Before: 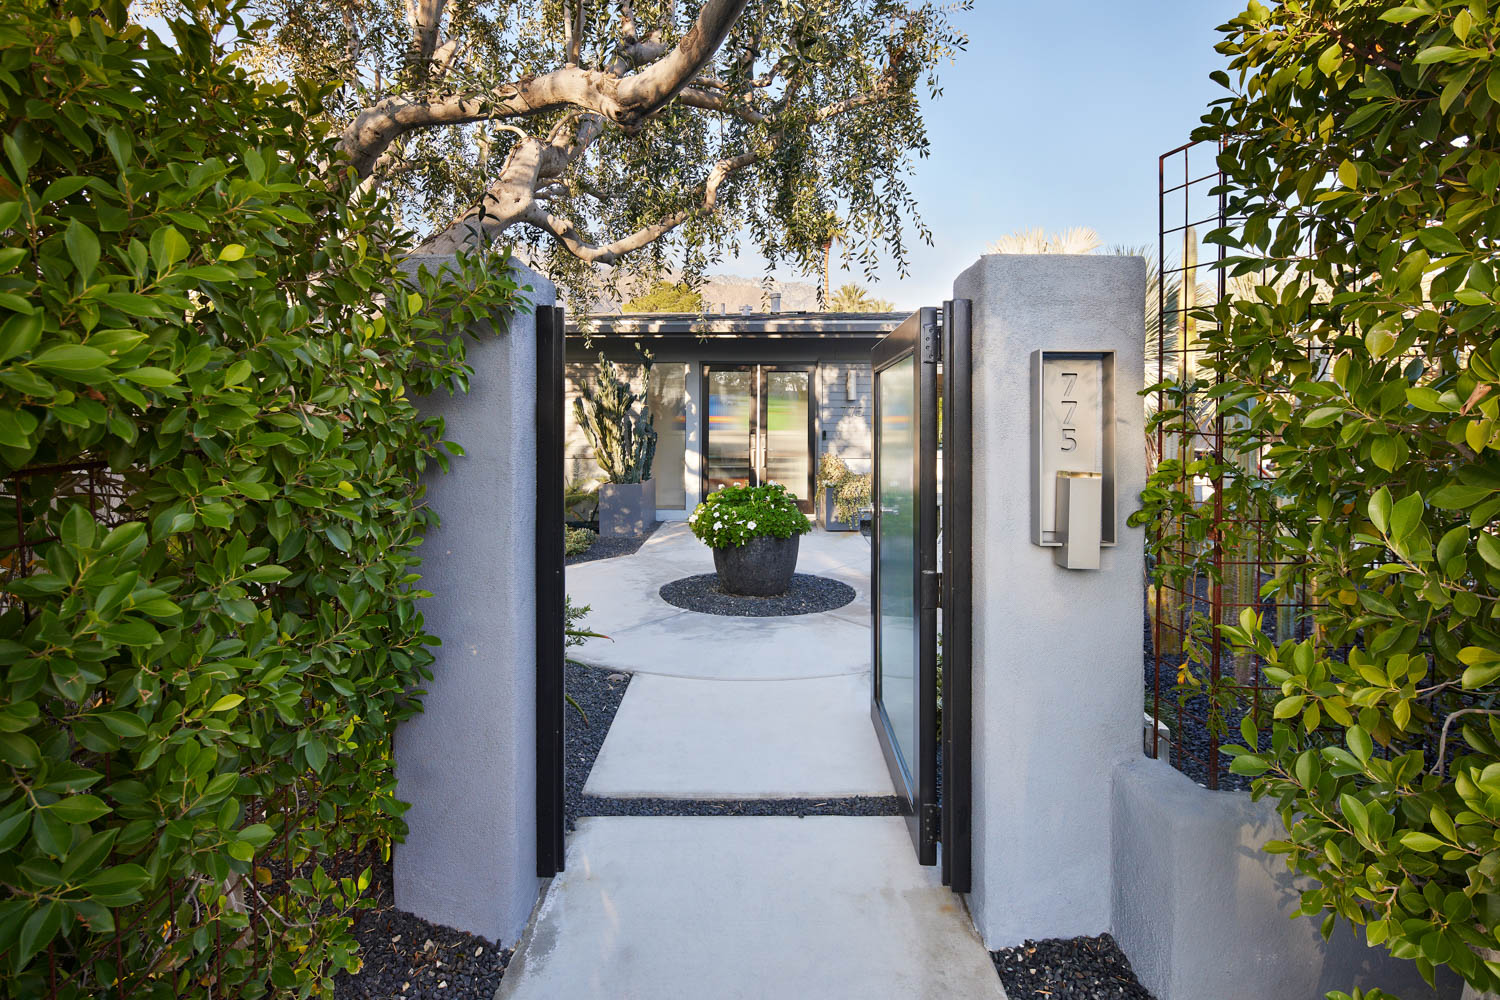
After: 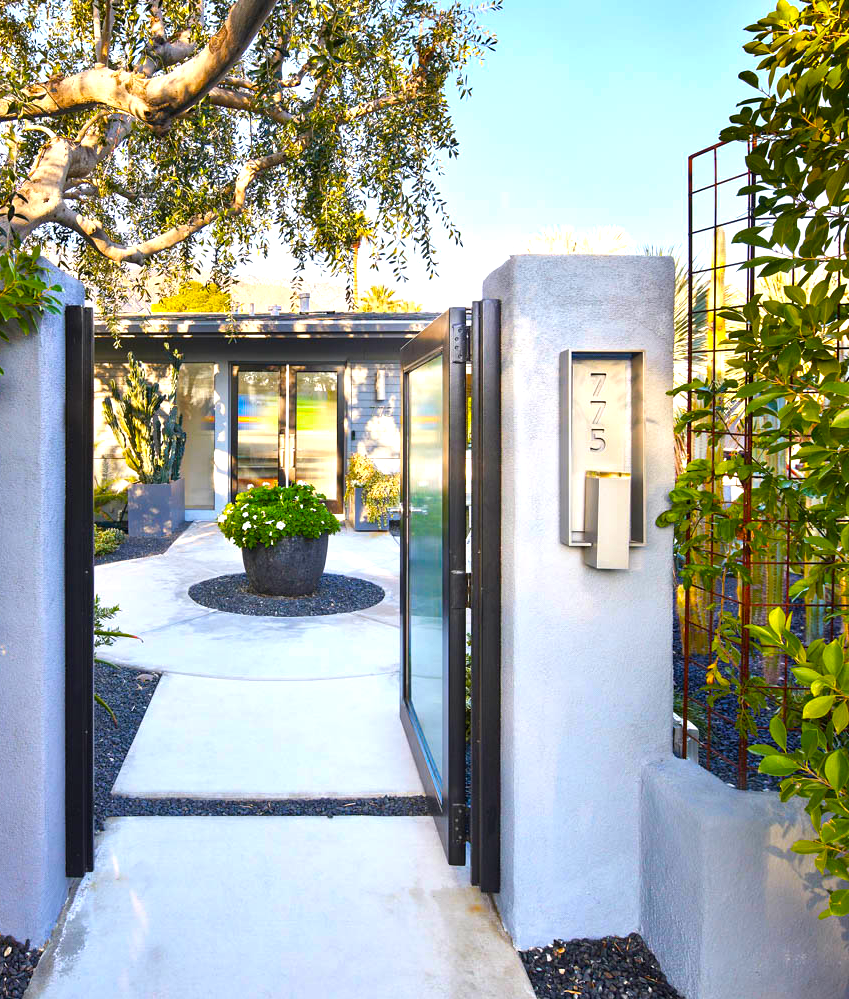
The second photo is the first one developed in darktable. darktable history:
color balance rgb: linear chroma grading › global chroma 20%, perceptual saturation grading › global saturation 25%, perceptual brilliance grading › global brilliance 20%, global vibrance 20%
crop: left 31.458%, top 0%, right 11.876%
